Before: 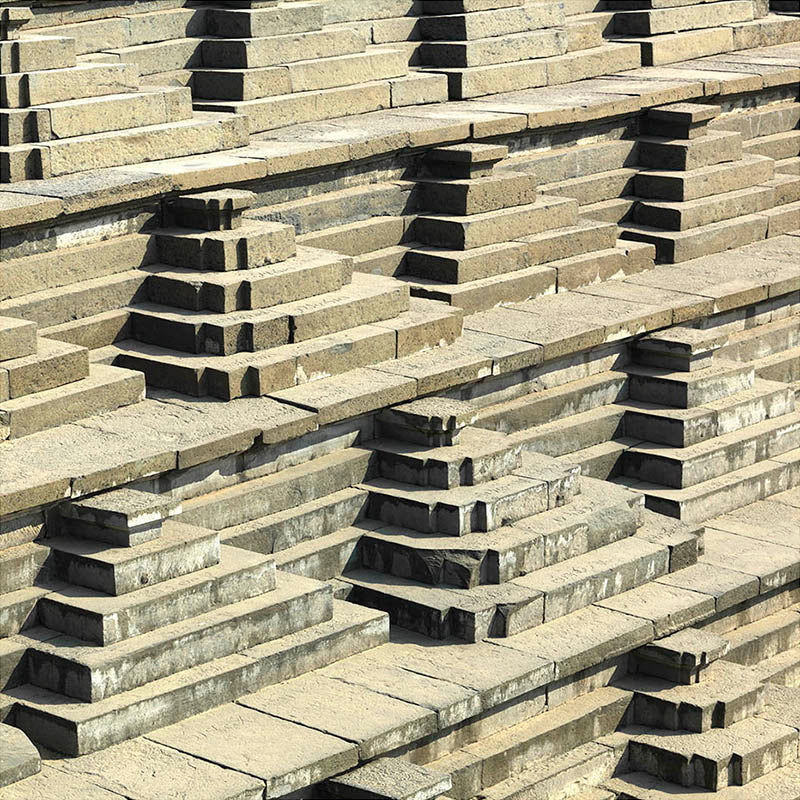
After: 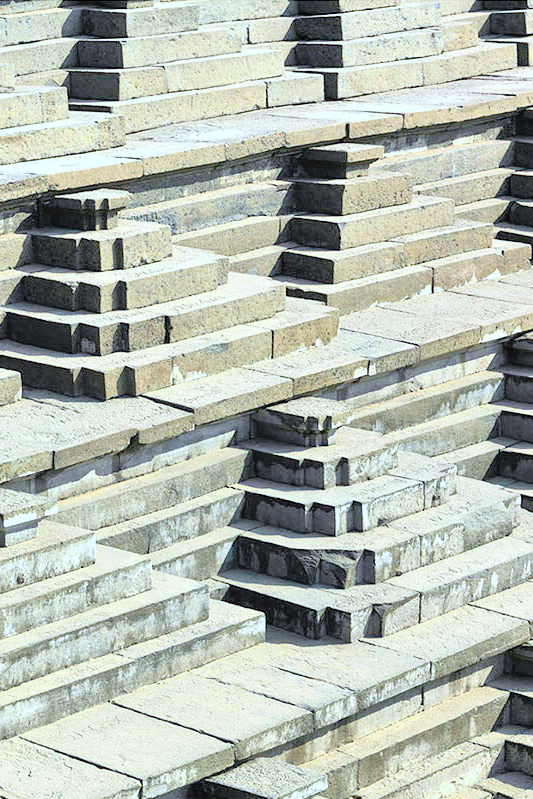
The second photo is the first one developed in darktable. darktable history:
contrast brightness saturation: contrast 0.2, brightness 0.15, saturation 0.14
white balance: red 0.926, green 1.003, blue 1.133
tone equalizer: -7 EV 0.15 EV, -6 EV 0.6 EV, -5 EV 1.15 EV, -4 EV 1.33 EV, -3 EV 1.15 EV, -2 EV 0.6 EV, -1 EV 0.15 EV, mask exposure compensation -0.5 EV
crop and rotate: left 15.546%, right 17.787%
